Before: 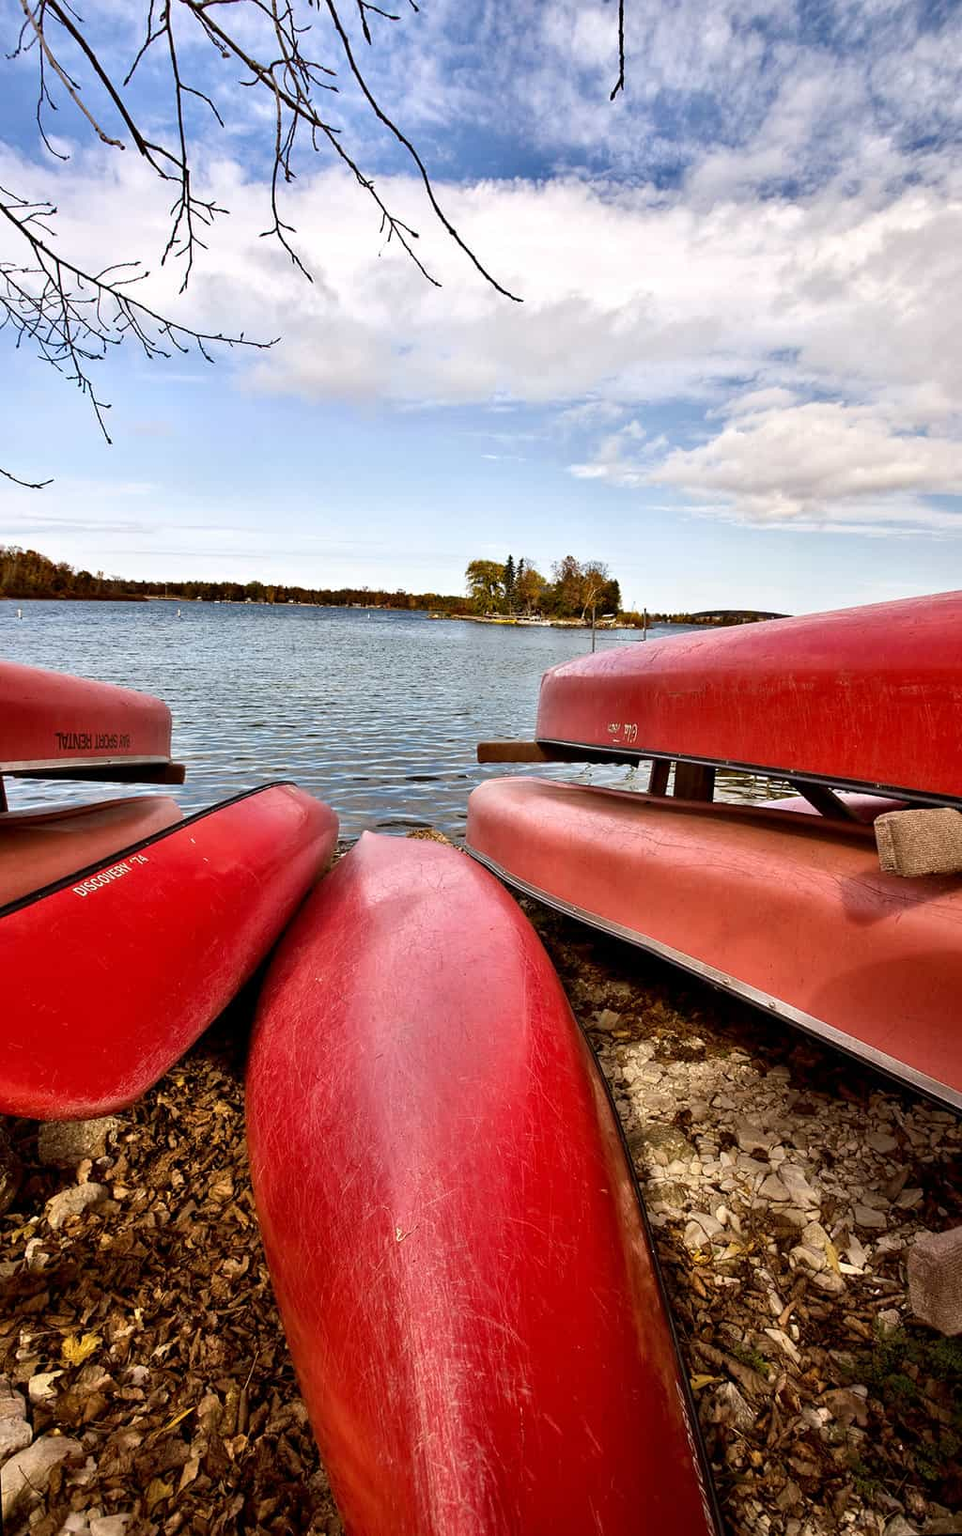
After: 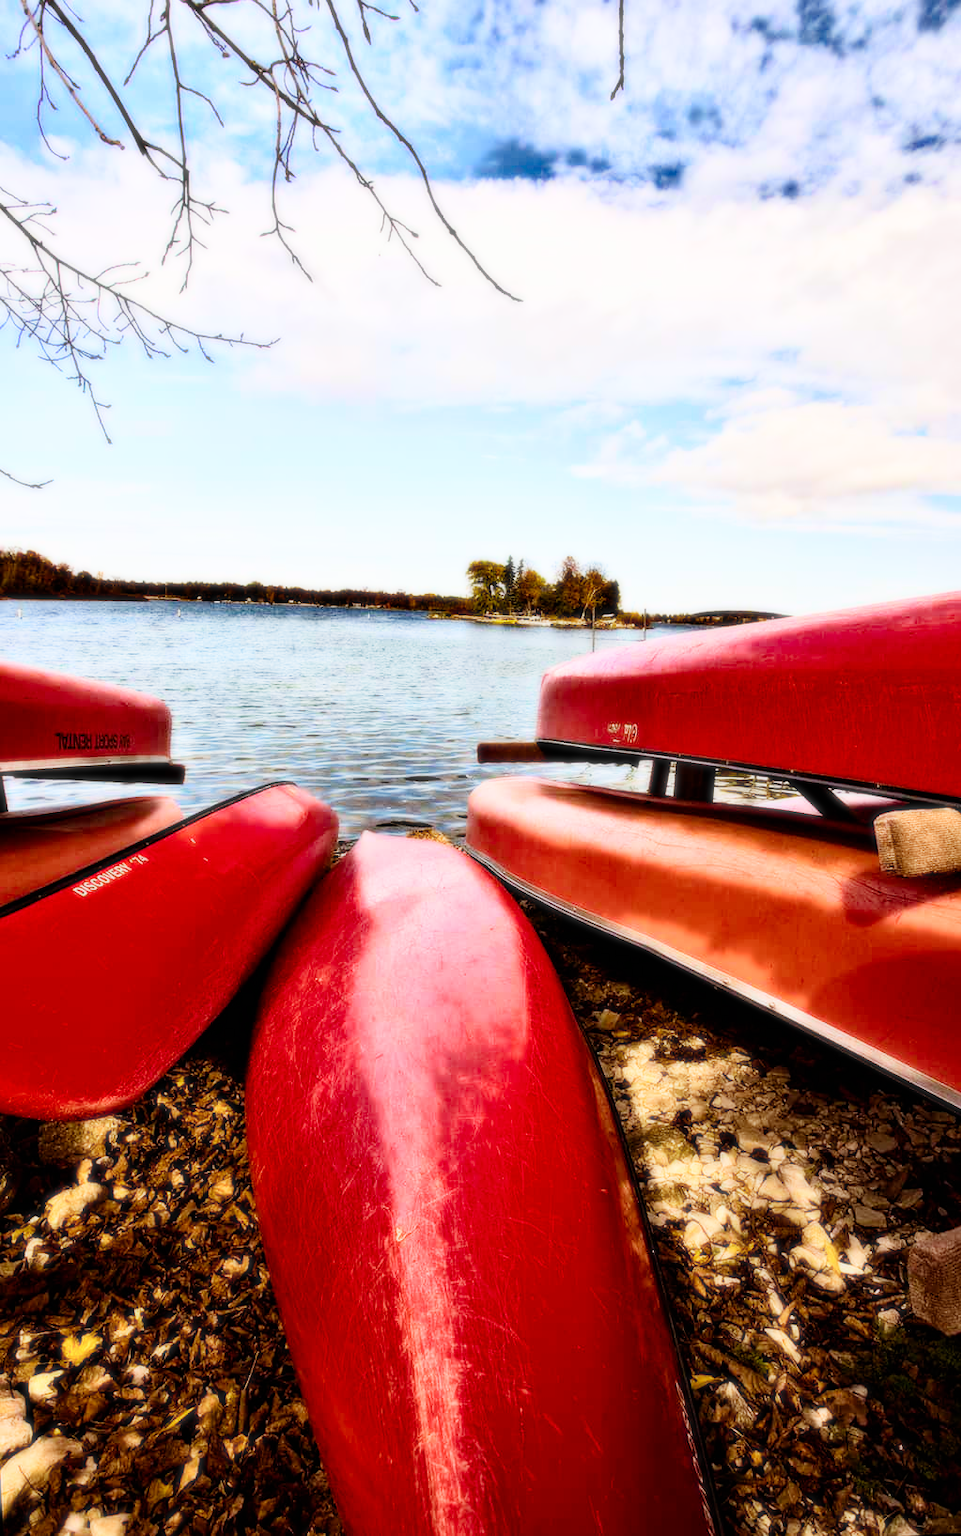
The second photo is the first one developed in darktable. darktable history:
sigmoid: skew -0.2, preserve hue 0%, red attenuation 0.1, red rotation 0.035, green attenuation 0.1, green rotation -0.017, blue attenuation 0.15, blue rotation -0.052, base primaries Rec2020
haze removal: strength 0.29, distance 0.25, compatibility mode true, adaptive false
color balance rgb: perceptual saturation grading › global saturation 20%, global vibrance 20%
bloom: size 0%, threshold 54.82%, strength 8.31%
